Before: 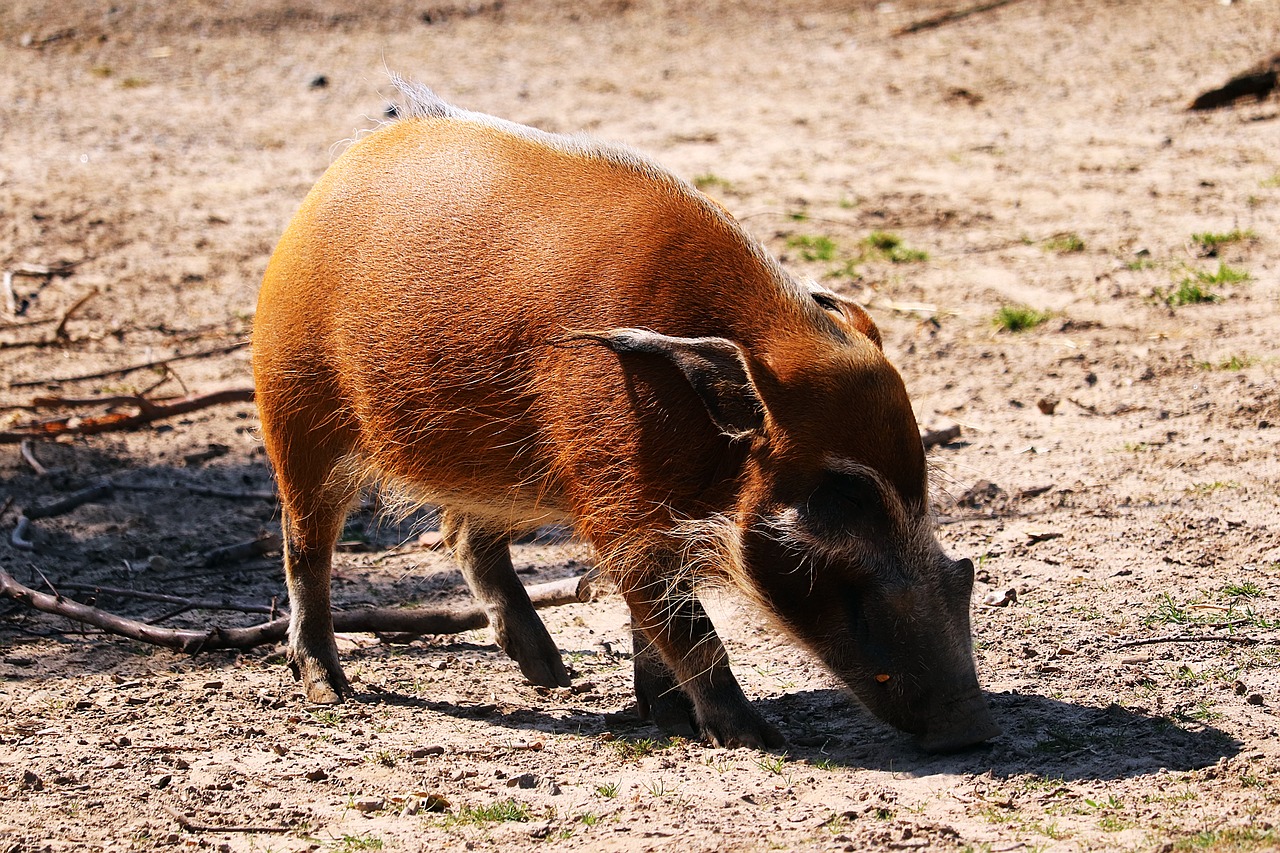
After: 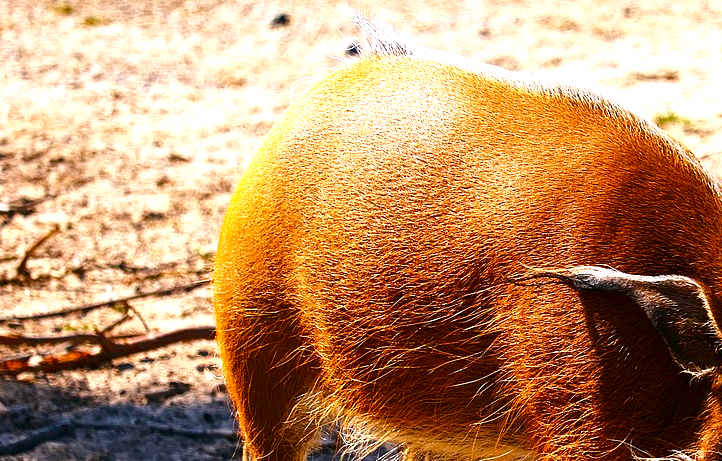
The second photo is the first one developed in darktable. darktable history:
contrast brightness saturation: brightness -0.096
crop and rotate: left 3.06%, top 7.493%, right 40.532%, bottom 38.39%
color balance rgb: power › hue 172.74°, perceptual saturation grading › global saturation 34.875%, perceptual saturation grading › highlights -24.949%, perceptual saturation grading › shadows 25.413%, global vibrance 23.385%
exposure: exposure 0.768 EV, compensate exposure bias true, compensate highlight preservation false
